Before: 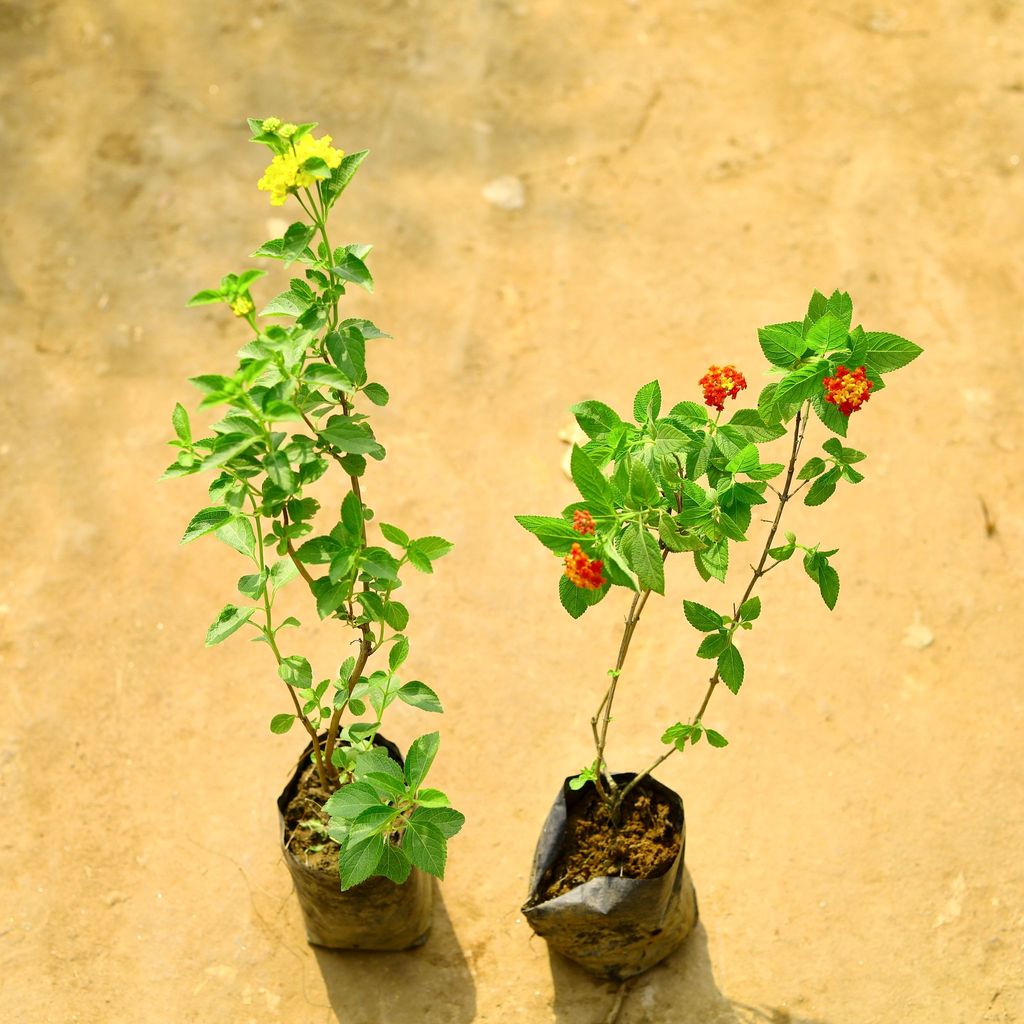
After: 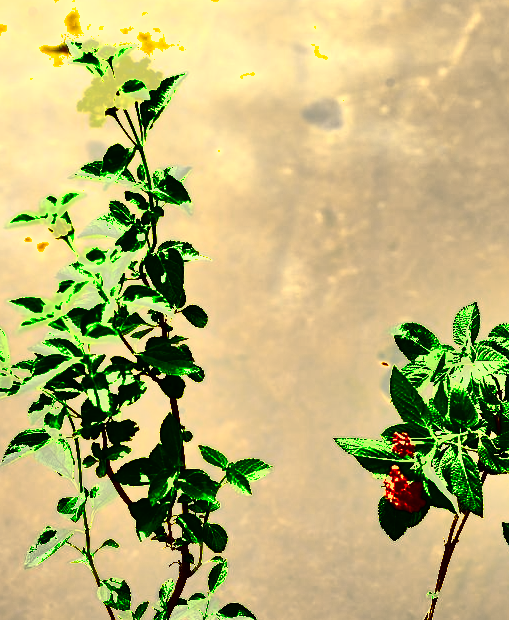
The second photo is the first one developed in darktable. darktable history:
exposure: exposure 1.269 EV, compensate exposure bias true, compensate highlight preservation false
shadows and highlights: shadows 24.62, highlights -79.88, soften with gaussian
crop: left 17.752%, top 7.714%, right 32.514%, bottom 31.655%
